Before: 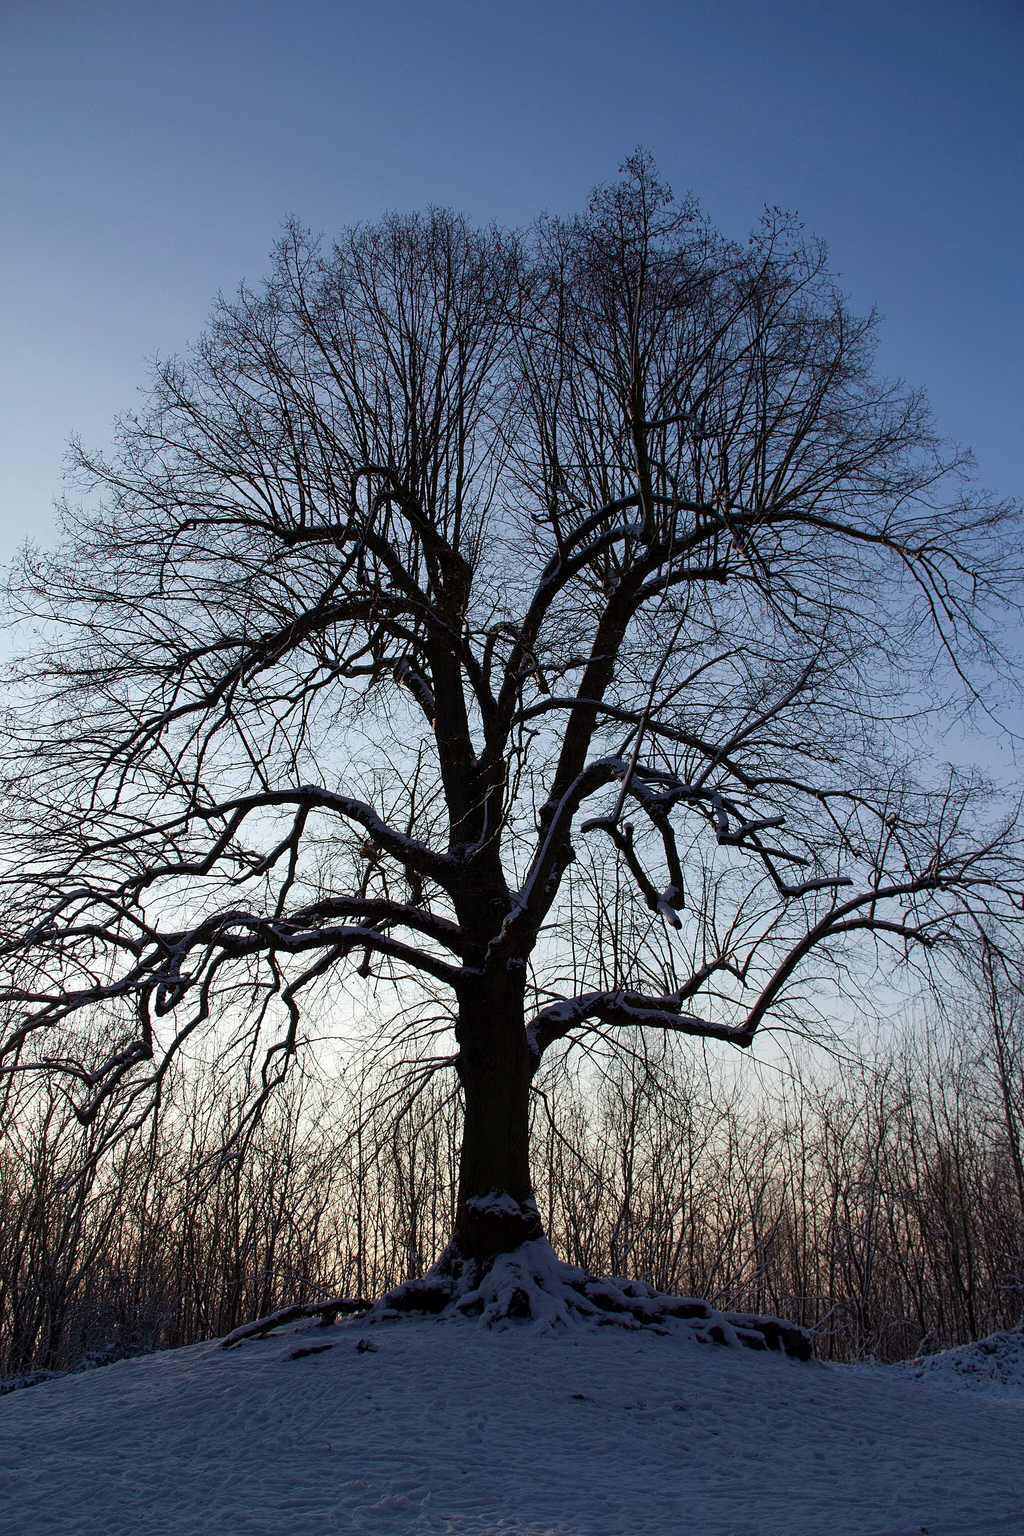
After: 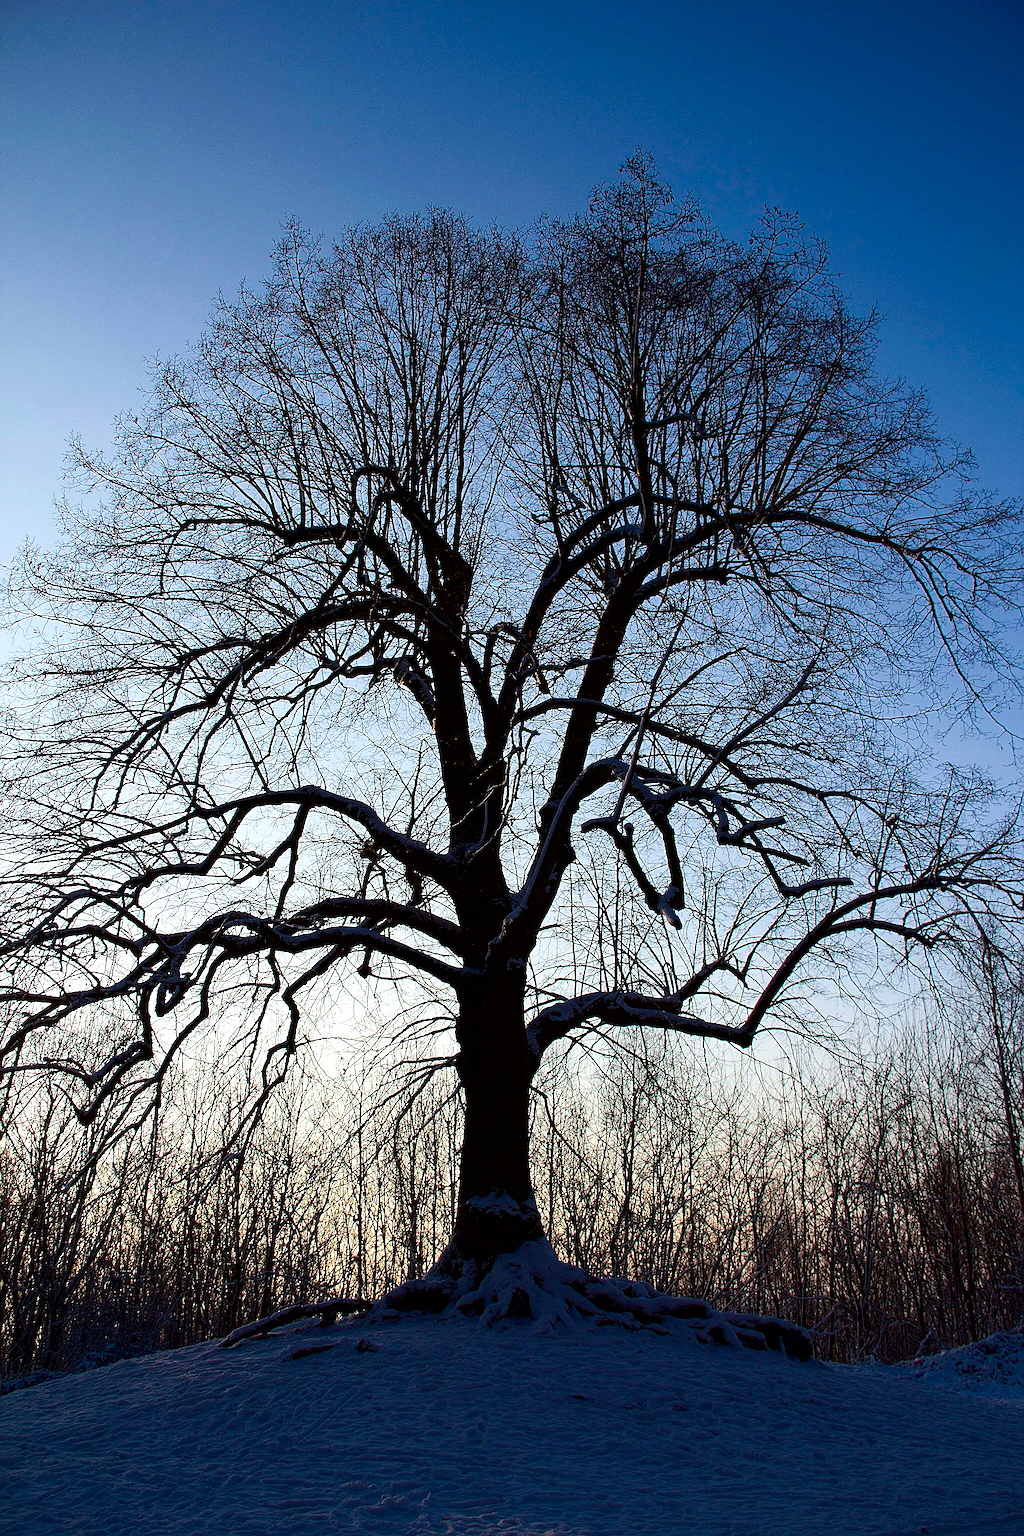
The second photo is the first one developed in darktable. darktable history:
color balance rgb: highlights gain › luminance 14.677%, linear chroma grading › mid-tones 7.486%, perceptual saturation grading › global saturation 19.718%
sharpen: on, module defaults
contrast brightness saturation: contrast 0.194, brightness -0.111, saturation 0.212
